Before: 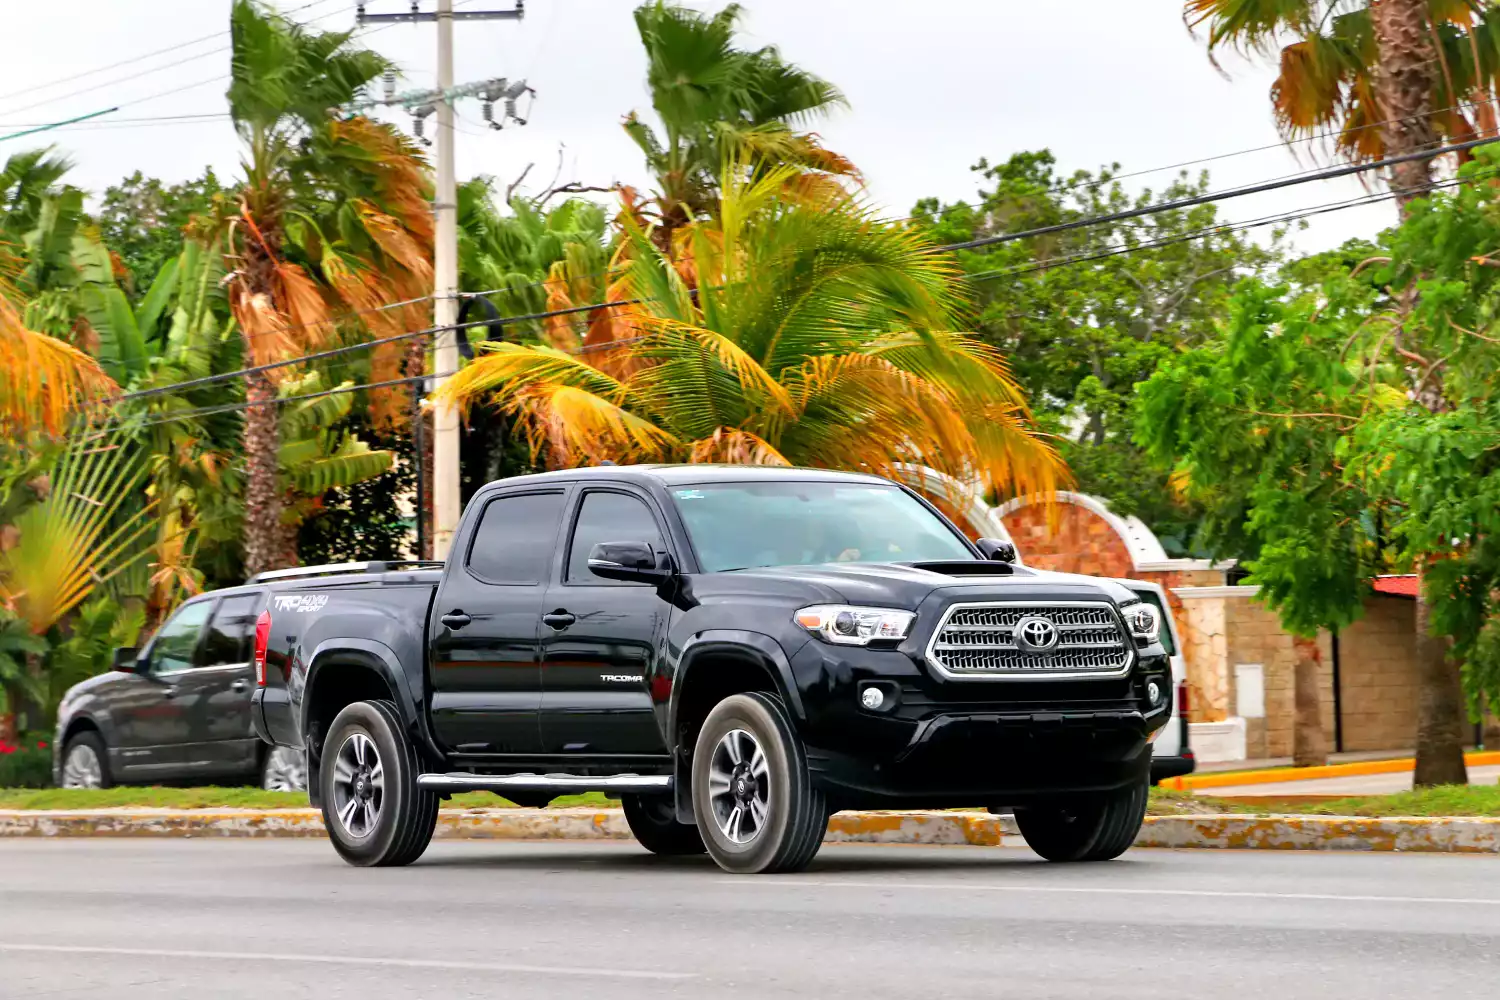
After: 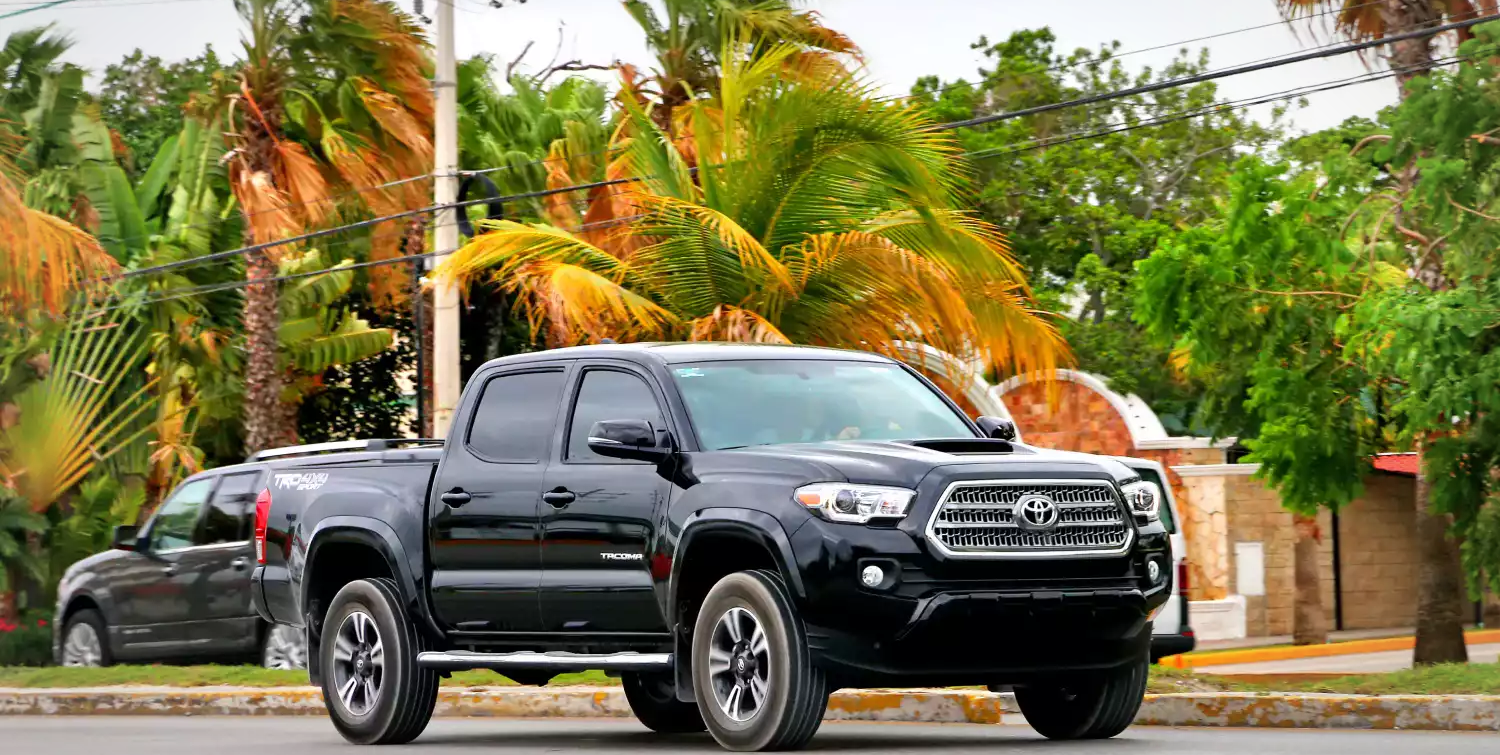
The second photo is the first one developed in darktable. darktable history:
crop and rotate: top 12.297%, bottom 12.165%
vignetting: fall-off radius 101.24%, width/height ratio 1.341
